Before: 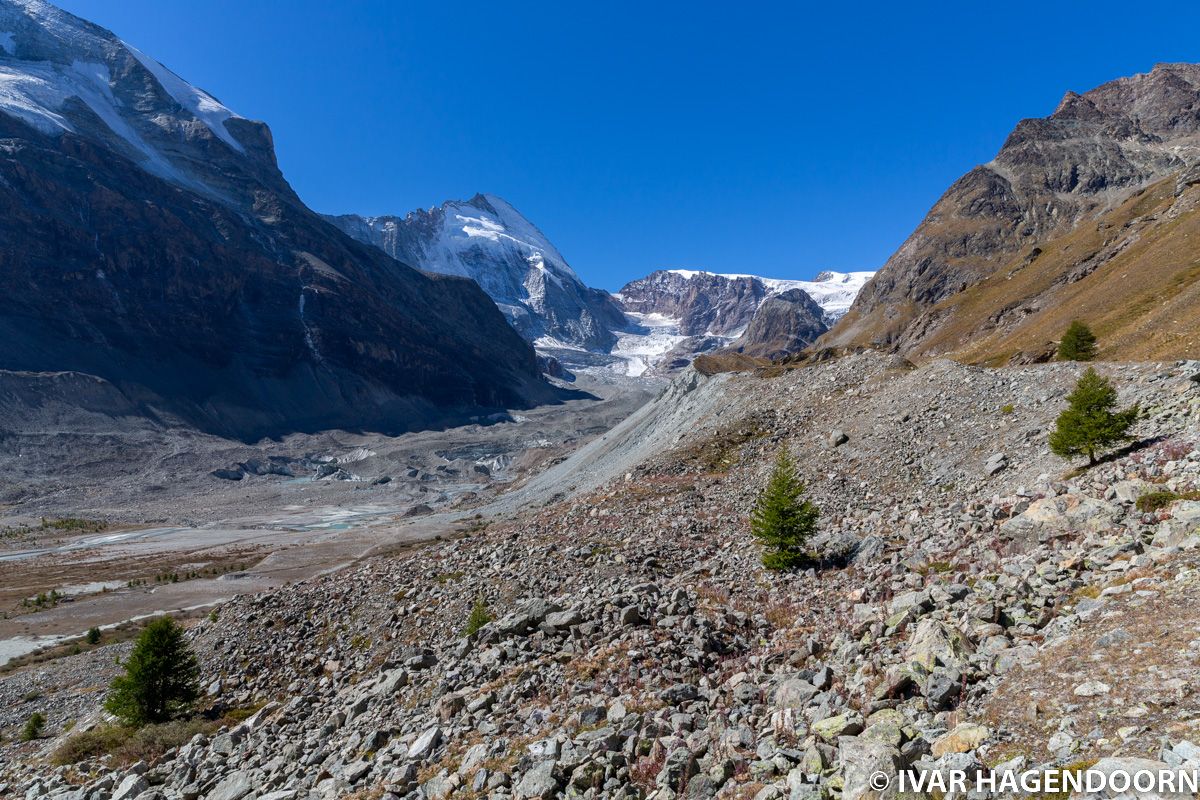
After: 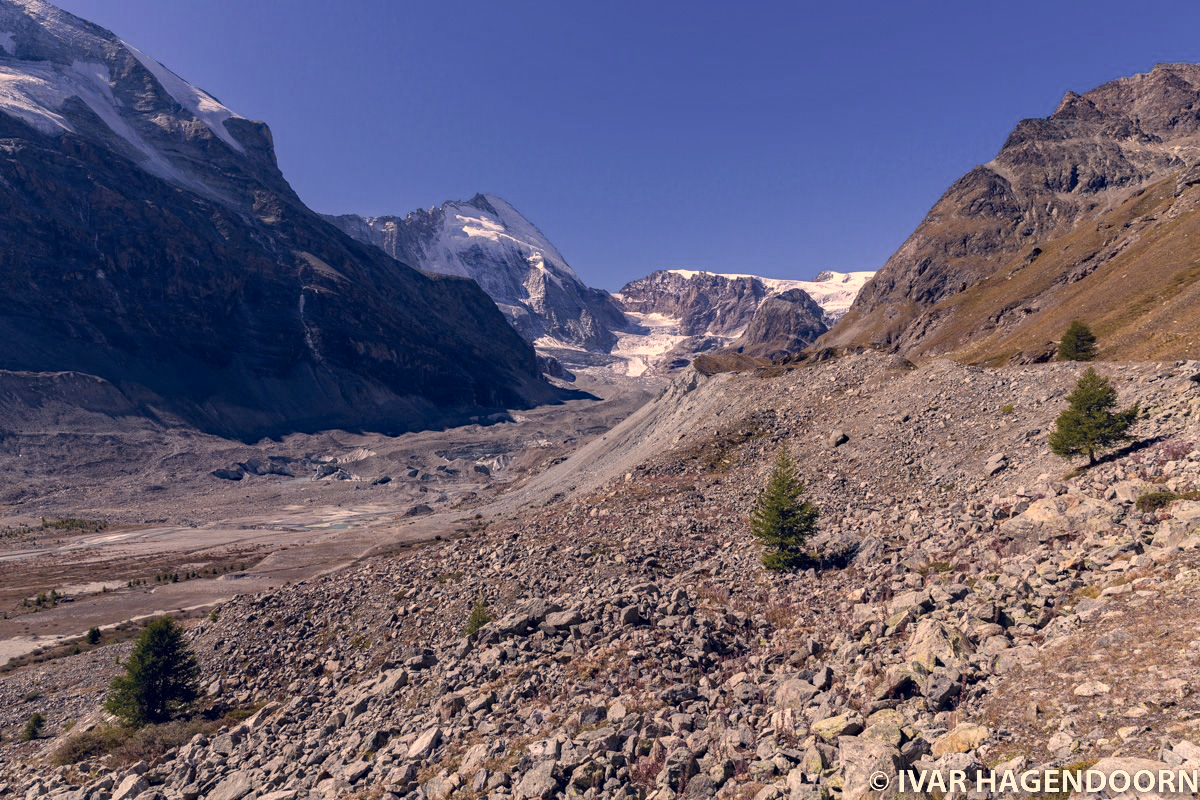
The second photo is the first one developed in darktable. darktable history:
haze removal: compatibility mode true, adaptive false
color correction: highlights a* 19.59, highlights b* 27.49, shadows a* 3.46, shadows b* -17.28, saturation 0.73
